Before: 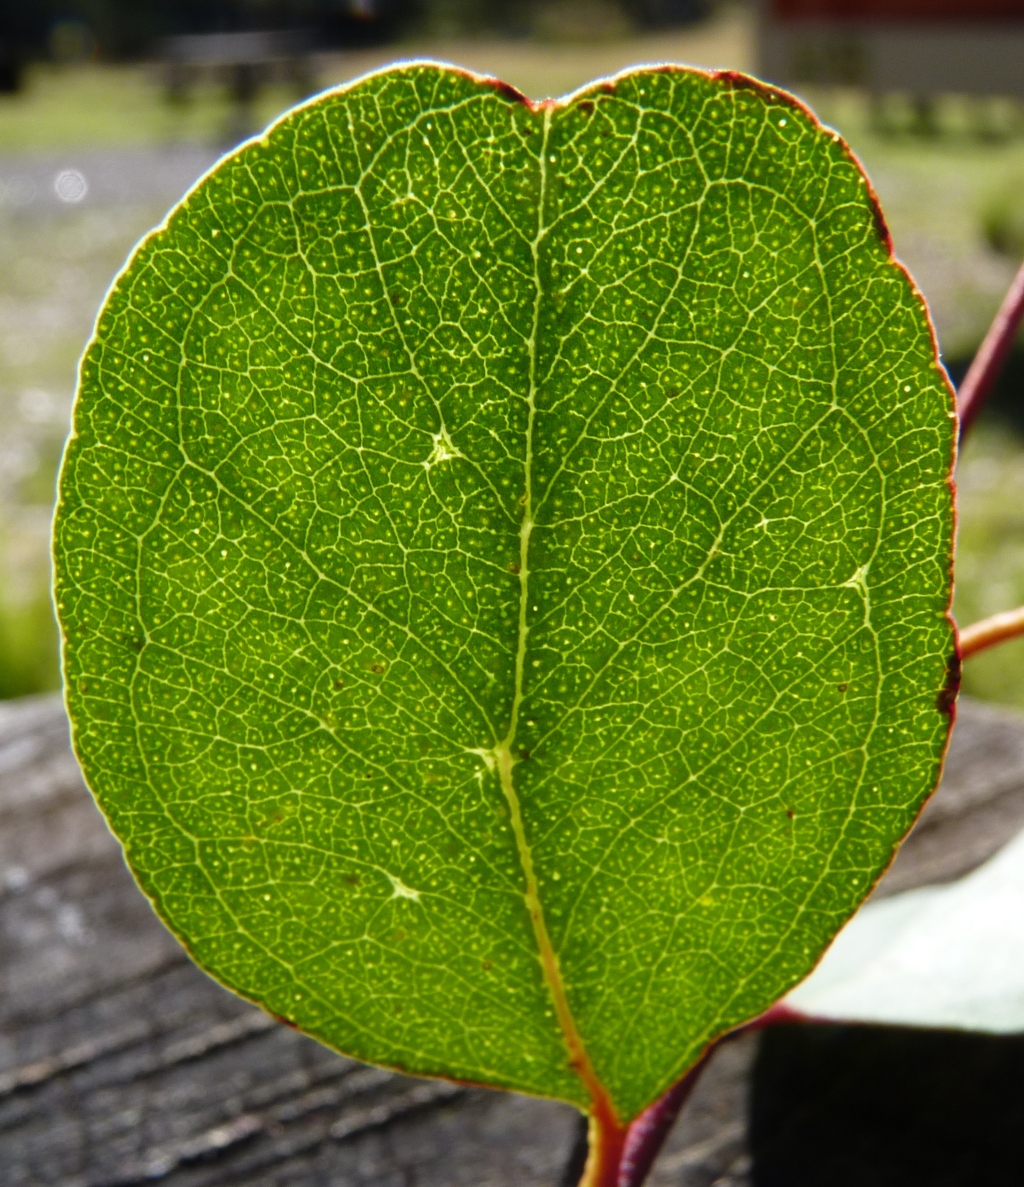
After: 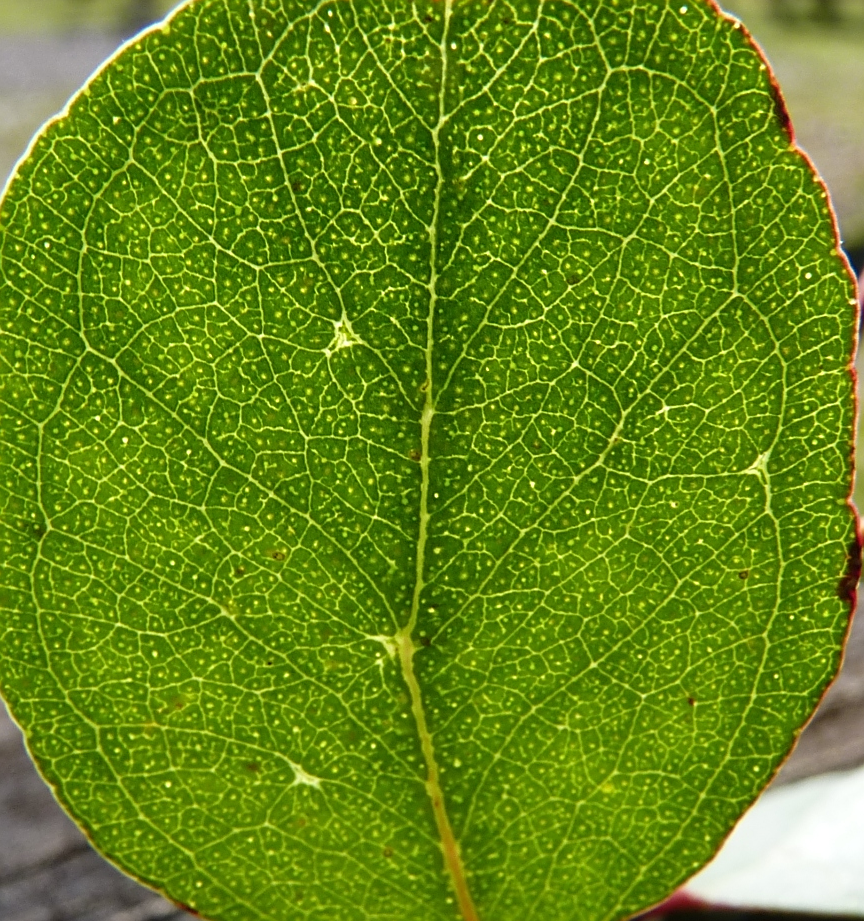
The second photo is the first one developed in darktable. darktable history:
crop and rotate: left 9.668%, top 9.522%, right 5.926%, bottom 12.814%
sharpen: amount 0.49
